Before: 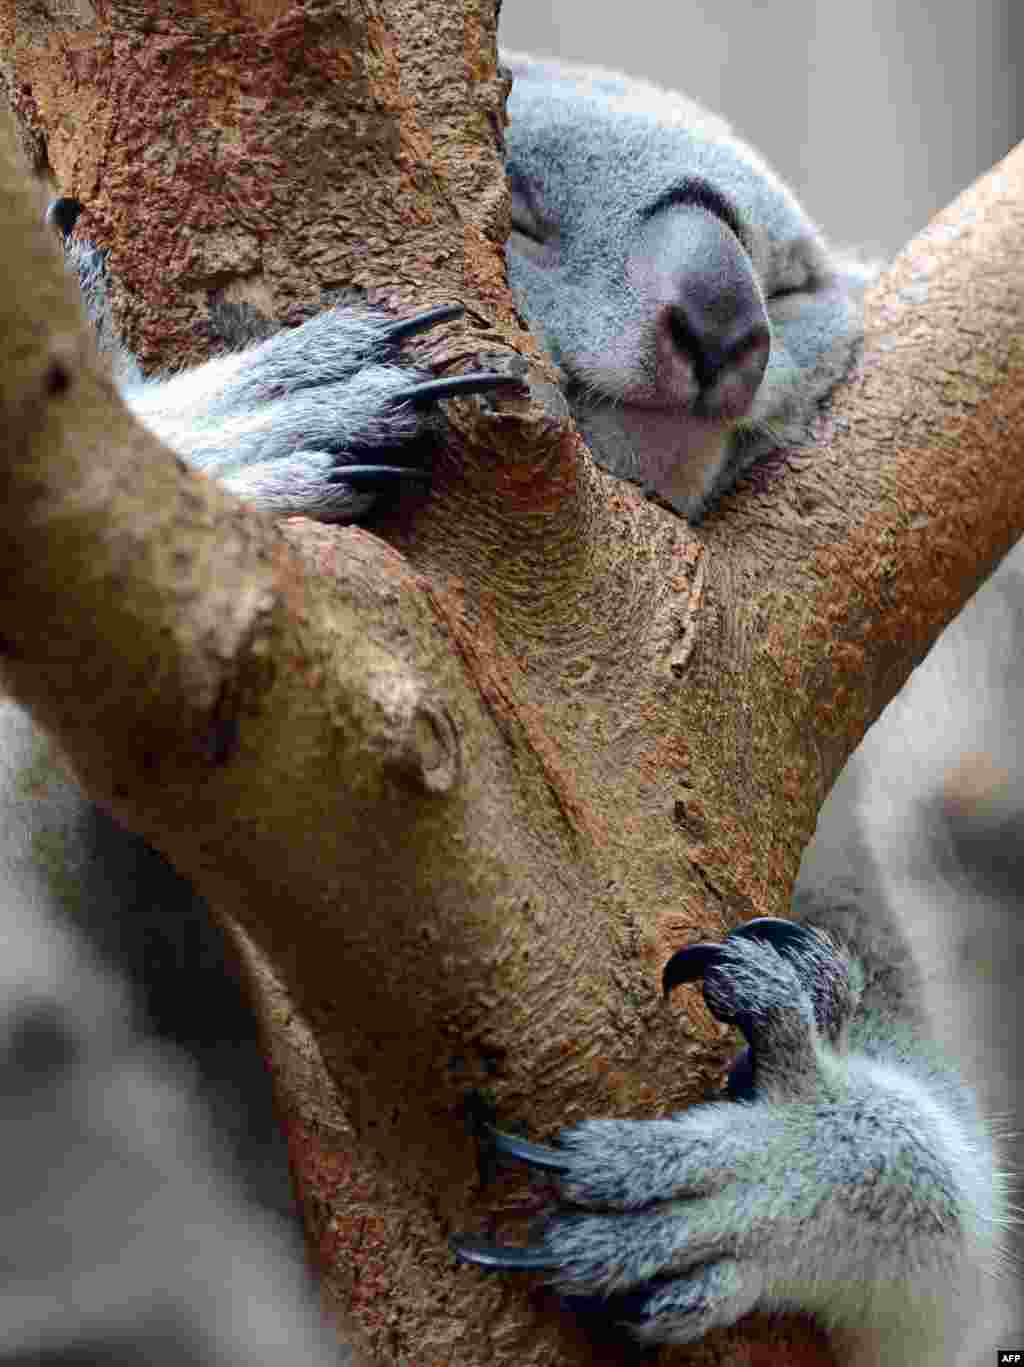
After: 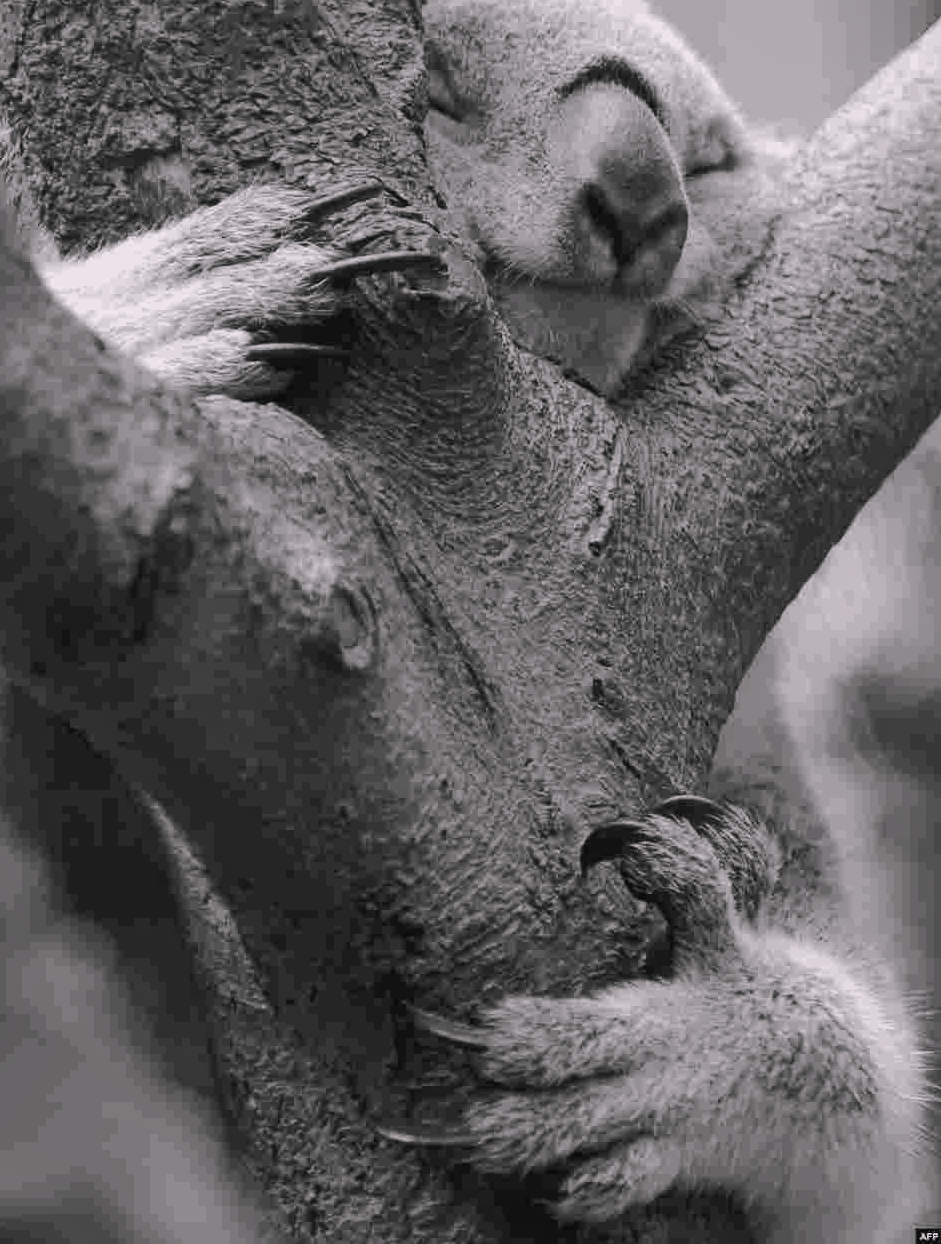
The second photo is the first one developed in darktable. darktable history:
crop and rotate: left 8.104%, top 8.93%
color calibration: output gray [0.267, 0.423, 0.261, 0], x 0.37, y 0.382, temperature 4304.25 K
tone equalizer: -8 EV 0.241 EV, -7 EV 0.411 EV, -6 EV 0.445 EV, -5 EV 0.268 EV, -3 EV -0.276 EV, -2 EV -0.434 EV, -1 EV -0.43 EV, +0 EV -0.227 EV
color balance rgb: highlights gain › chroma 1.438%, highlights gain › hue 307.92°, global offset › luminance 0.277%, perceptual saturation grading › global saturation 20%, perceptual saturation grading › highlights -25.63%, perceptual saturation grading › shadows 49.646%, perceptual brilliance grading › mid-tones 10.05%, perceptual brilliance grading › shadows 14.712%
